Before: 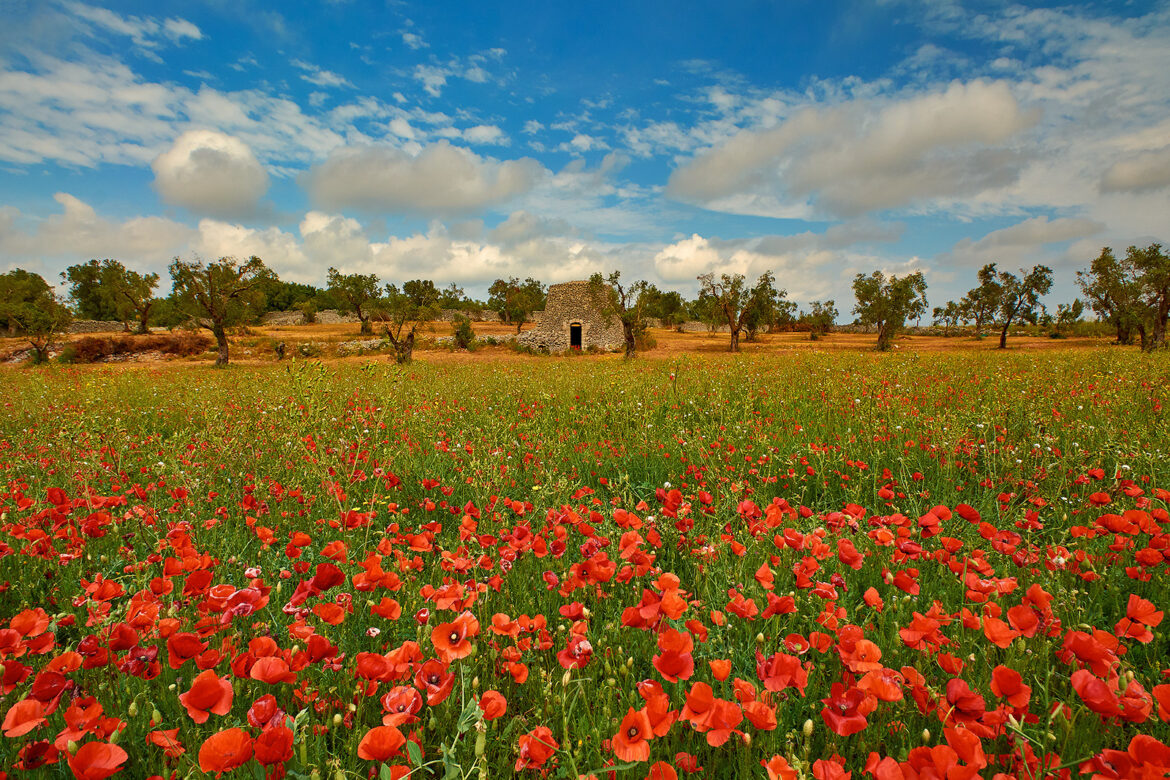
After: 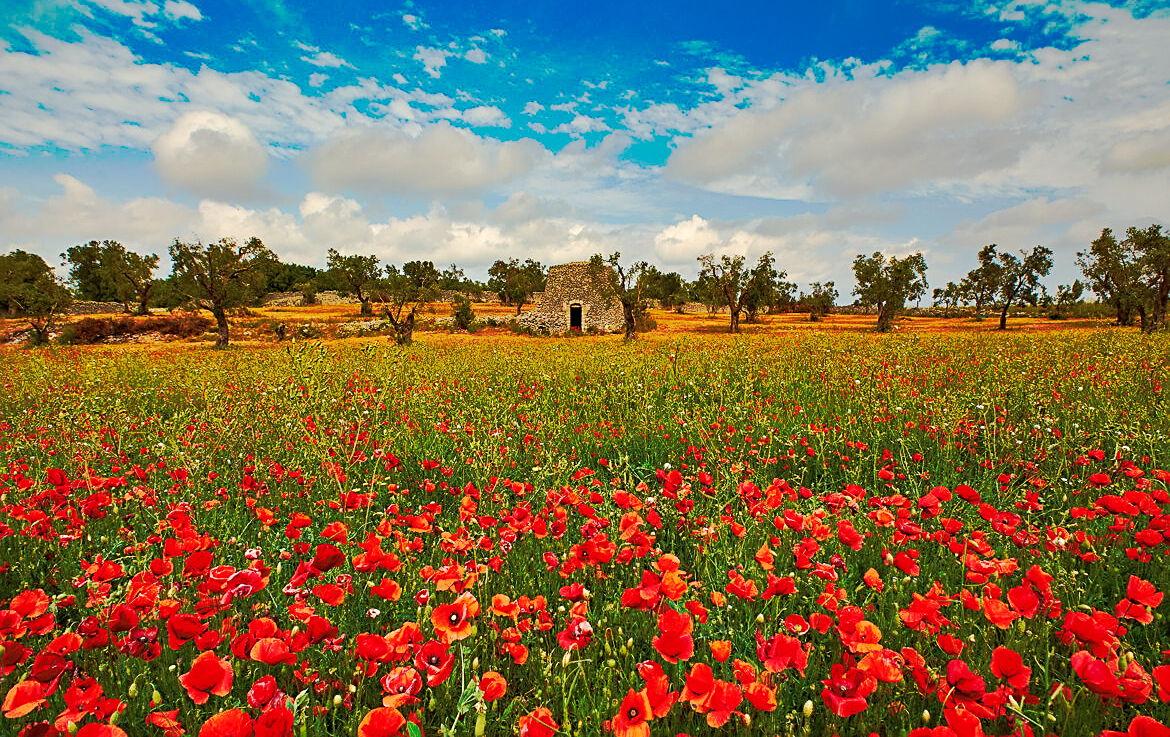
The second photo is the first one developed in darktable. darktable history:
crop and rotate: top 2.479%, bottom 3.018%
sharpen: on, module defaults
tone curve: curves: ch0 [(0, 0) (0.003, 0.003) (0.011, 0.01) (0.025, 0.023) (0.044, 0.042) (0.069, 0.065) (0.1, 0.094) (0.136, 0.127) (0.177, 0.166) (0.224, 0.211) (0.277, 0.26) (0.335, 0.315) (0.399, 0.375) (0.468, 0.44) (0.543, 0.658) (0.623, 0.718) (0.709, 0.782) (0.801, 0.851) (0.898, 0.923) (1, 1)], preserve colors none
contrast brightness saturation: contrast 0.01, saturation -0.05
